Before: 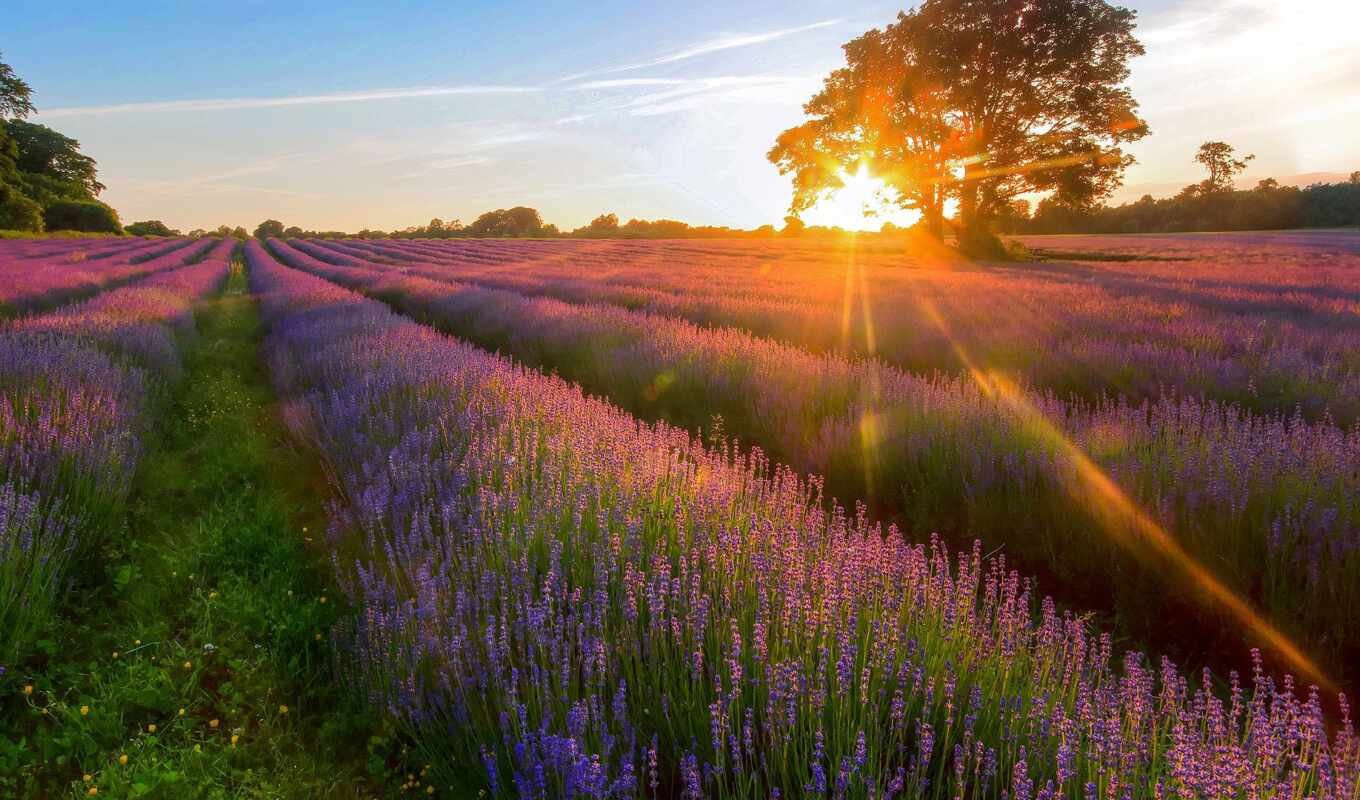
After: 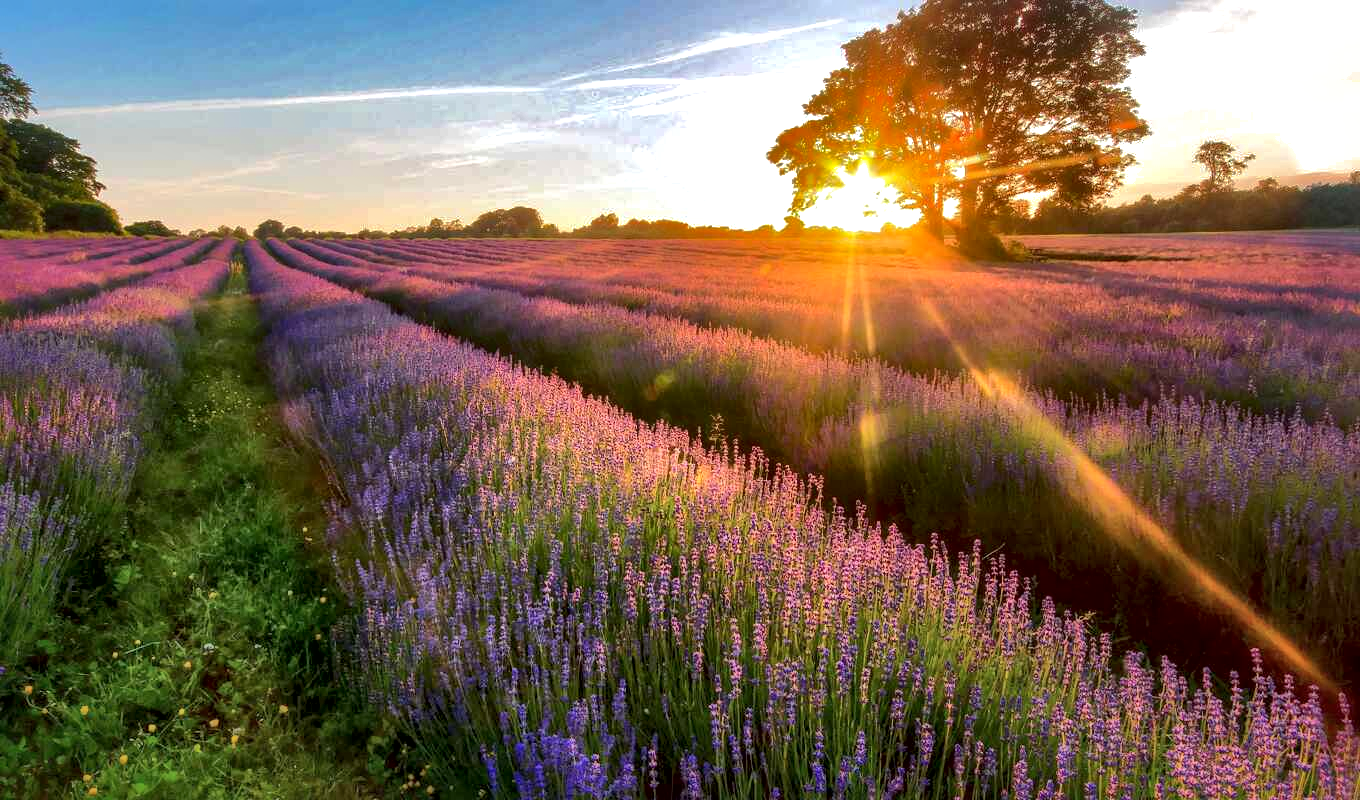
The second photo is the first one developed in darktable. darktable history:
local contrast: mode bilateral grid, contrast 70, coarseness 74, detail 181%, midtone range 0.2
shadows and highlights: shadows 39.25, highlights -59.78
exposure: exposure 0.238 EV, compensate exposure bias true, compensate highlight preservation false
